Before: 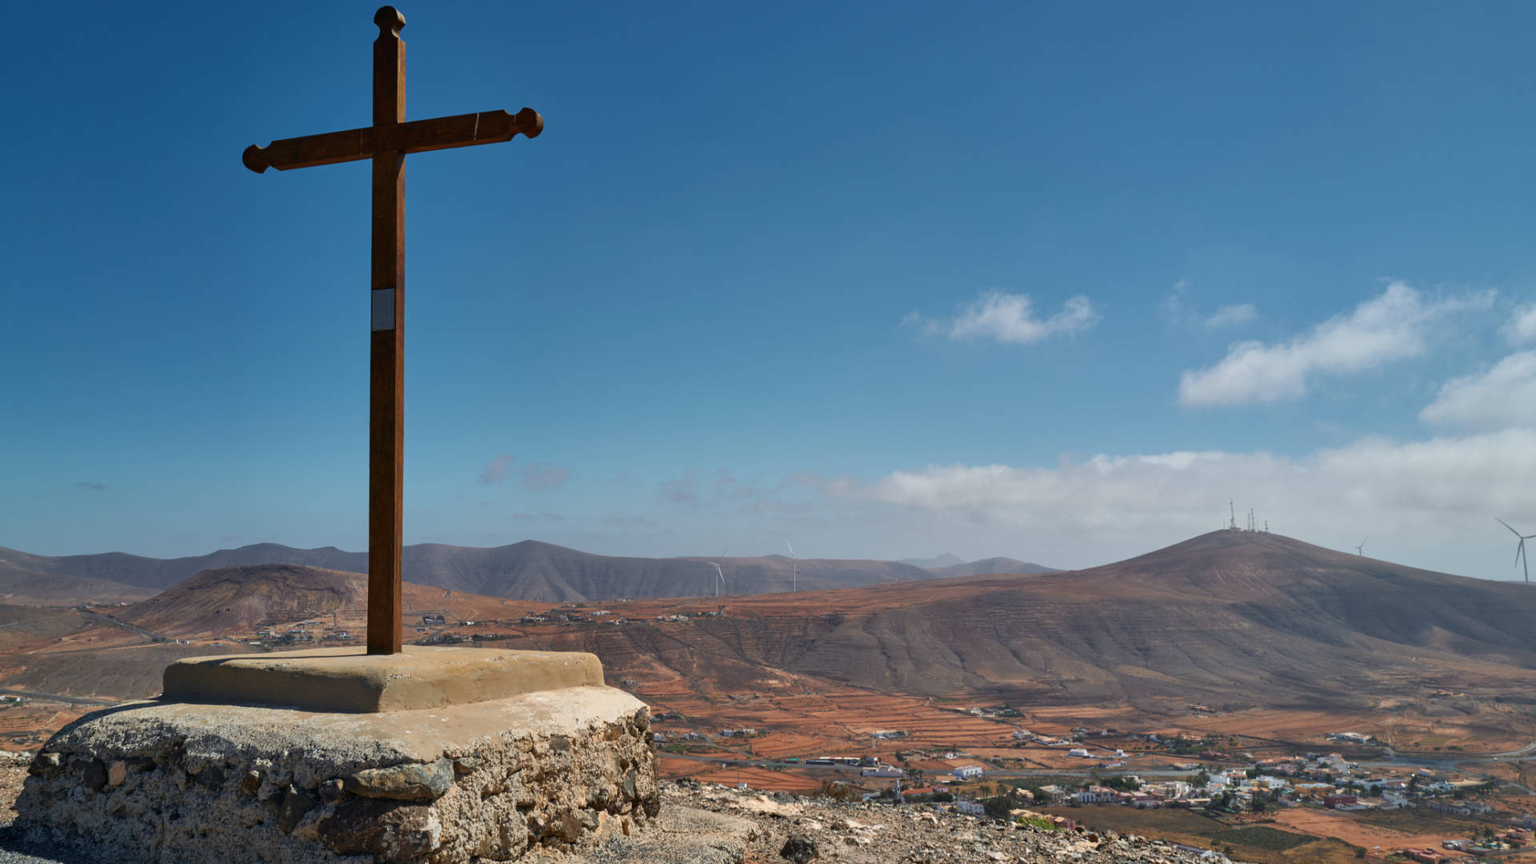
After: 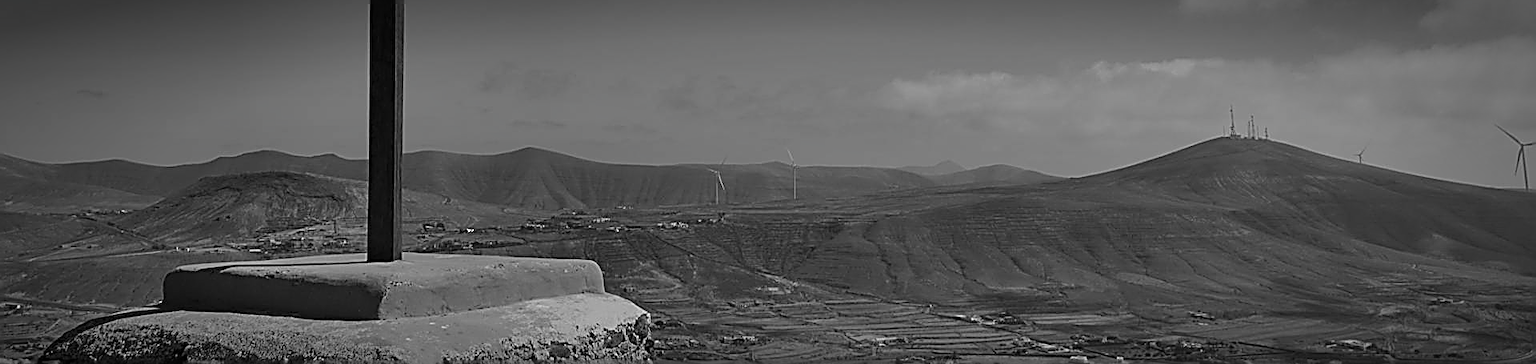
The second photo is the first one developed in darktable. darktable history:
shadows and highlights: shadows 32.72, highlights -45.75, compress 49.67%, soften with gaussian
vignetting: brightness -0.598, saturation -0.003, automatic ratio true, unbound false
sharpen: amount 1.844
exposure: exposure -0.921 EV, compensate highlight preservation false
crop: top 45.466%, bottom 12.237%
contrast brightness saturation: saturation -0.996
